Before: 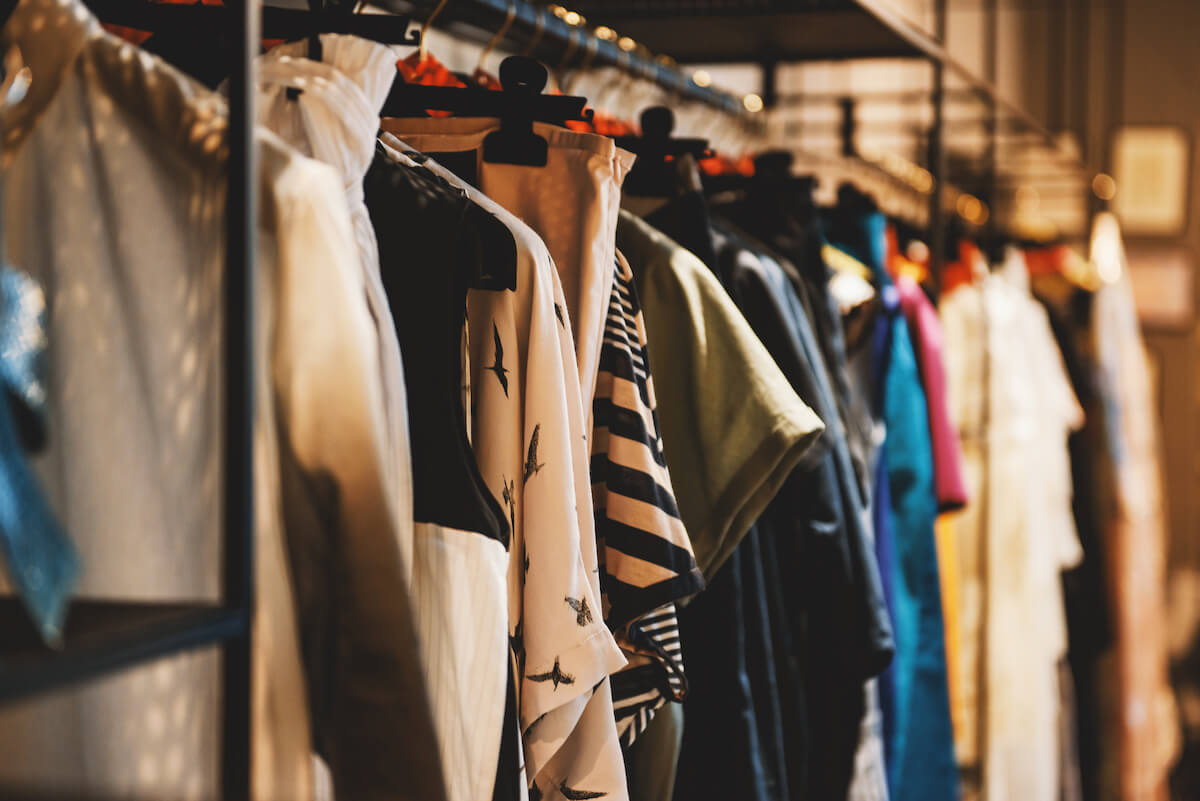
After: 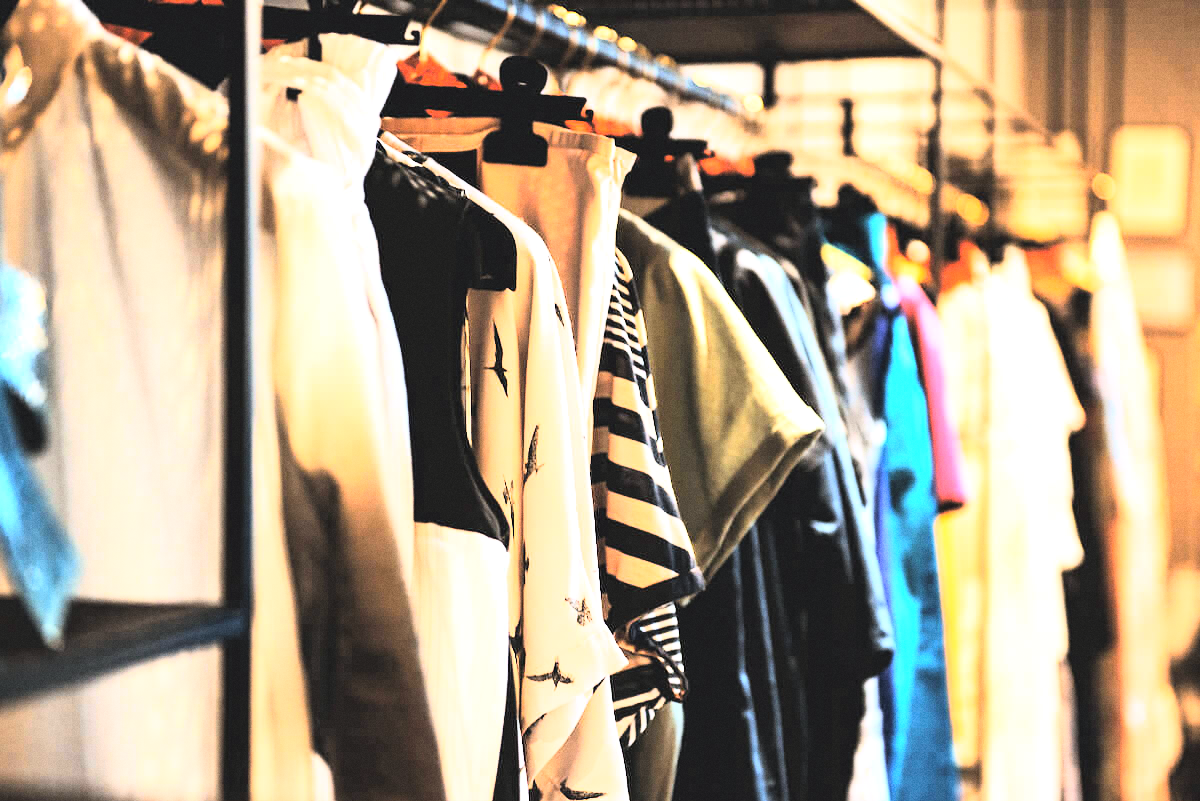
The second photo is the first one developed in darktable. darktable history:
white balance: red 0.967, blue 1.049
rgb curve: curves: ch0 [(0, 0) (0.21, 0.15) (0.24, 0.21) (0.5, 0.75) (0.75, 0.96) (0.89, 0.99) (1, 1)]; ch1 [(0, 0.02) (0.21, 0.13) (0.25, 0.2) (0.5, 0.67) (0.75, 0.9) (0.89, 0.97) (1, 1)]; ch2 [(0, 0.02) (0.21, 0.13) (0.25, 0.2) (0.5, 0.67) (0.75, 0.9) (0.89, 0.97) (1, 1)], compensate middle gray true
grain: coarseness 7.08 ISO, strength 21.67%, mid-tones bias 59.58%
exposure: black level correction 0, exposure 1.2 EV, compensate exposure bias true, compensate highlight preservation false
